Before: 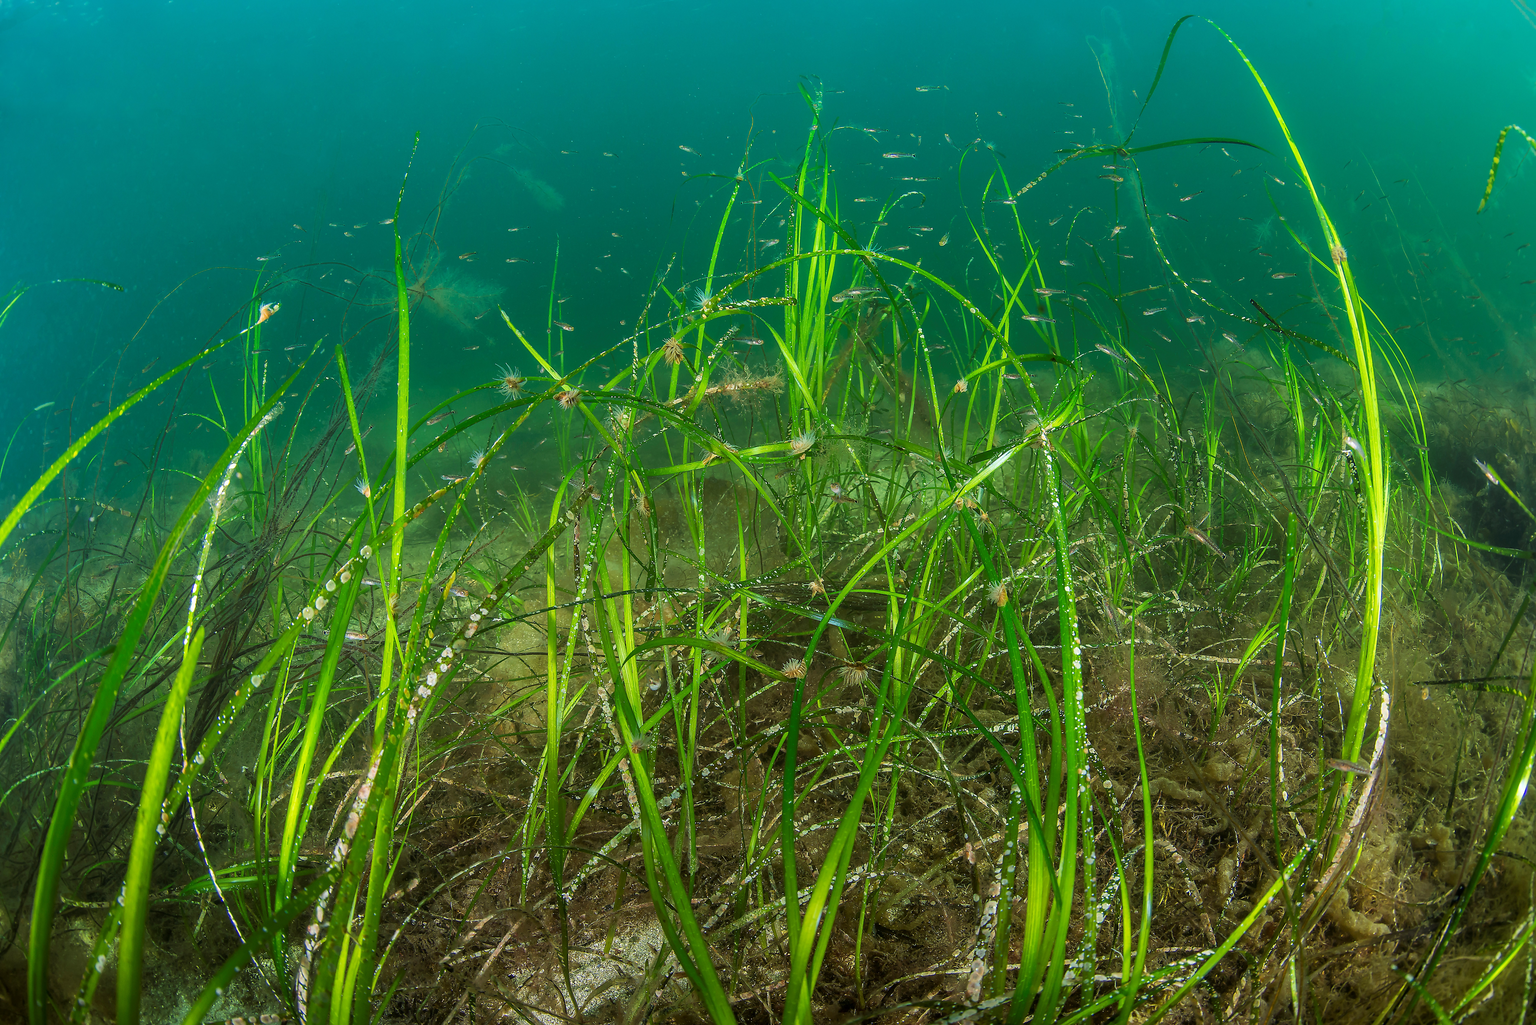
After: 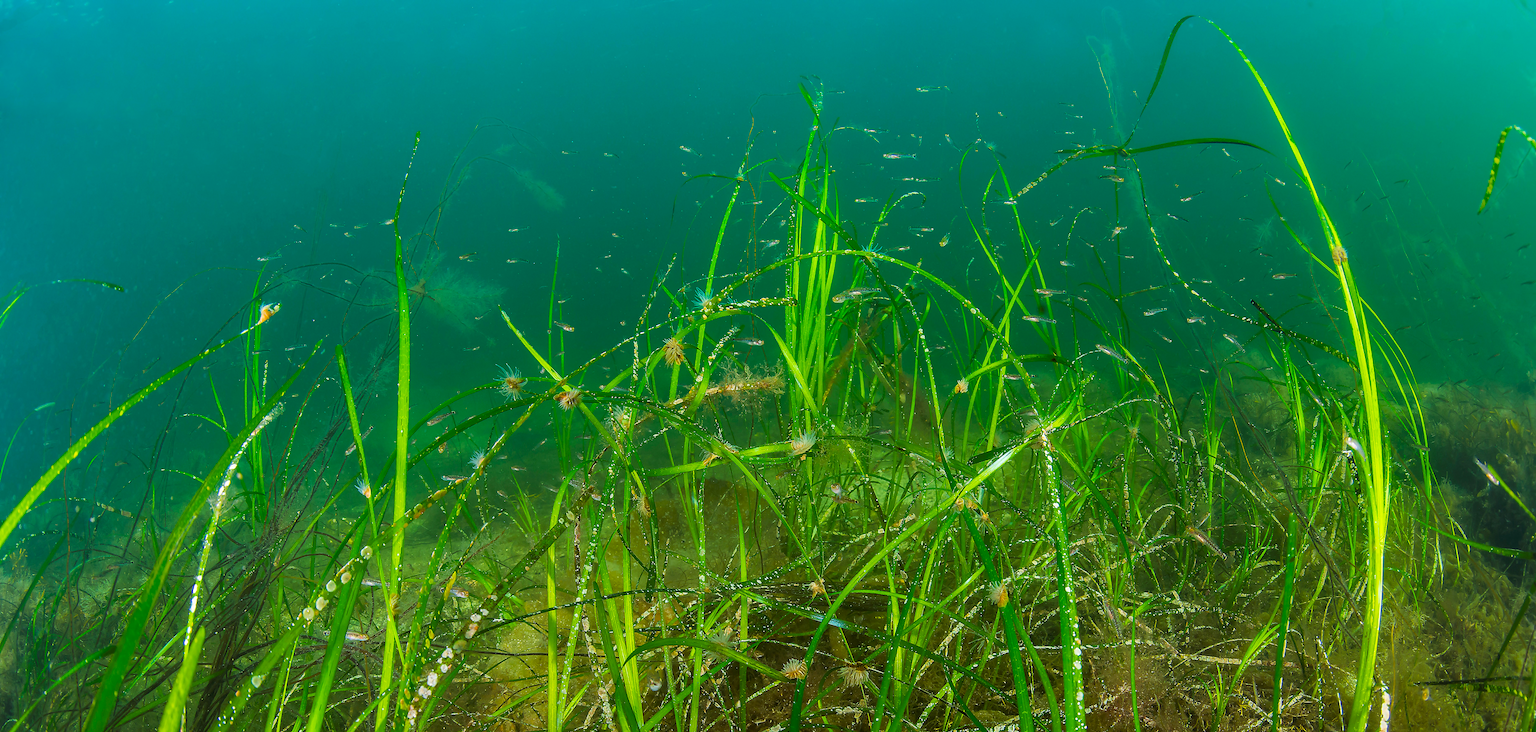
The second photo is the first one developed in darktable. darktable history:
color balance rgb: perceptual saturation grading › global saturation 20%, global vibrance 20%
crop: bottom 28.576%
